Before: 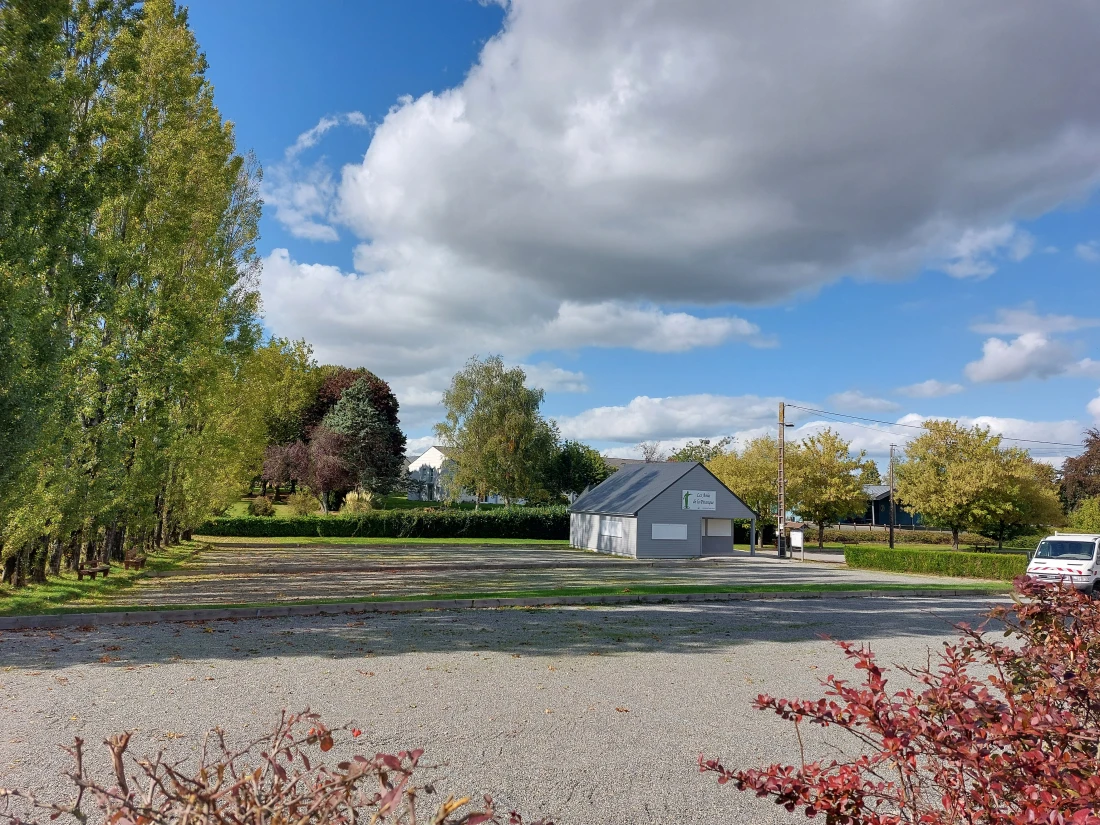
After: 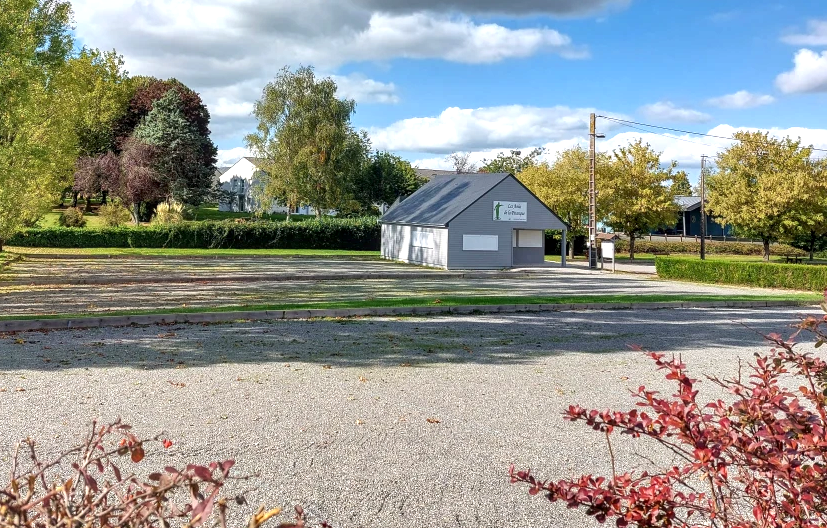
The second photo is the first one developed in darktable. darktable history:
crop and rotate: left 17.271%, top 35.081%, right 7.539%, bottom 0.901%
shadows and highlights: low approximation 0.01, soften with gaussian
local contrast: on, module defaults
exposure: exposure 0.602 EV, compensate highlight preservation false
